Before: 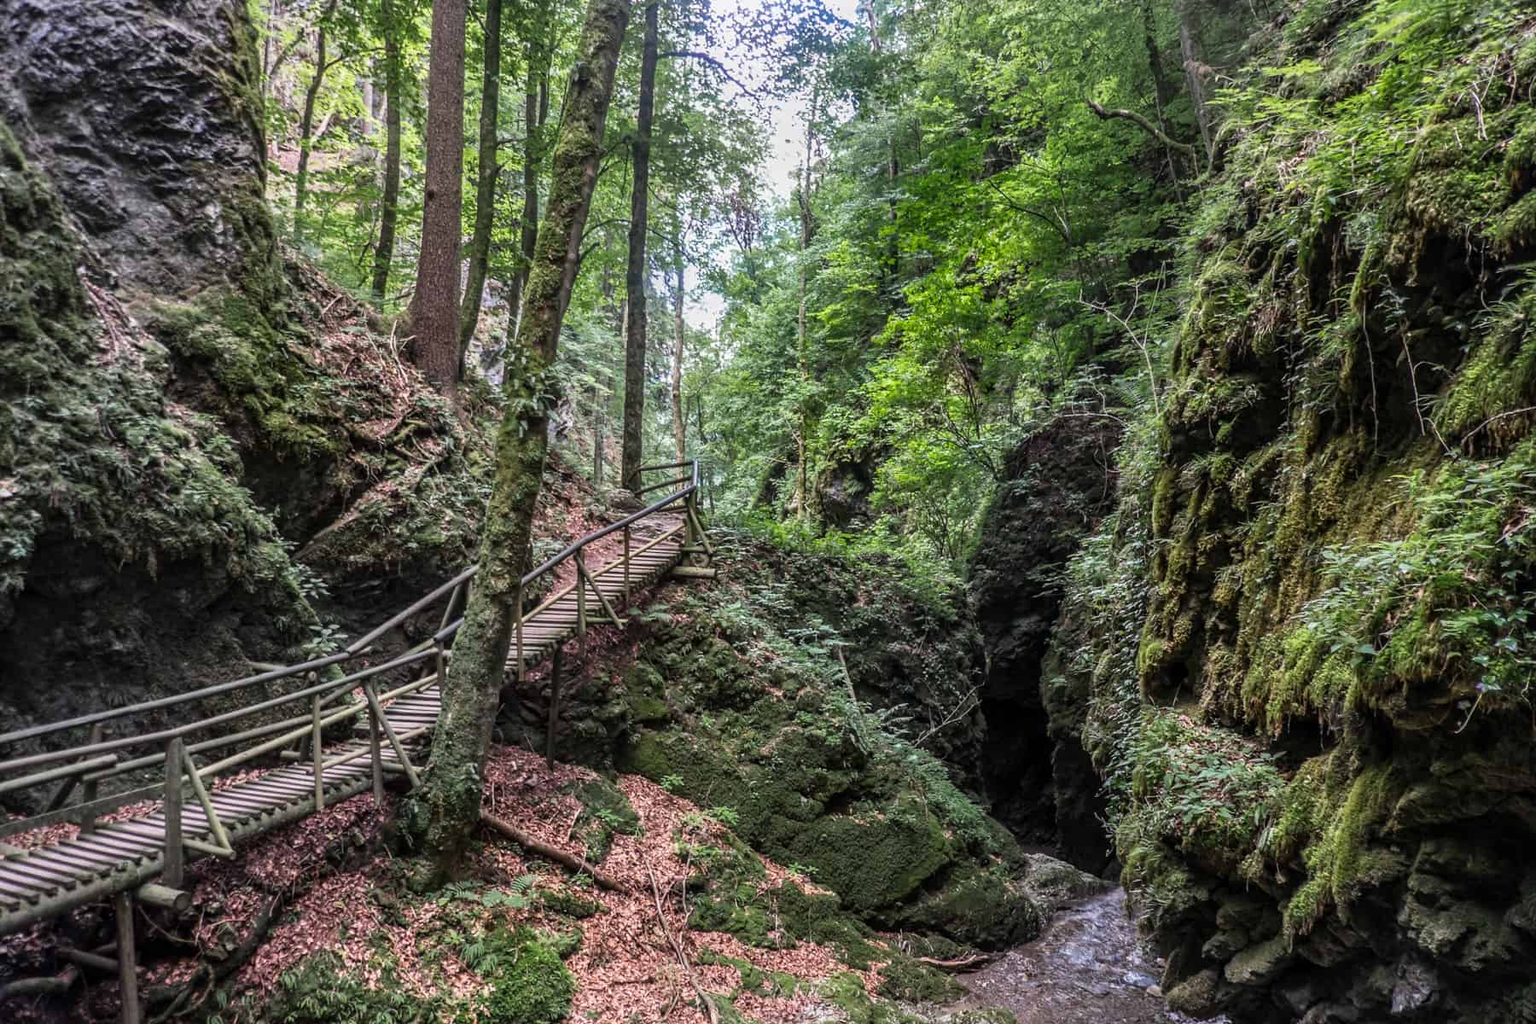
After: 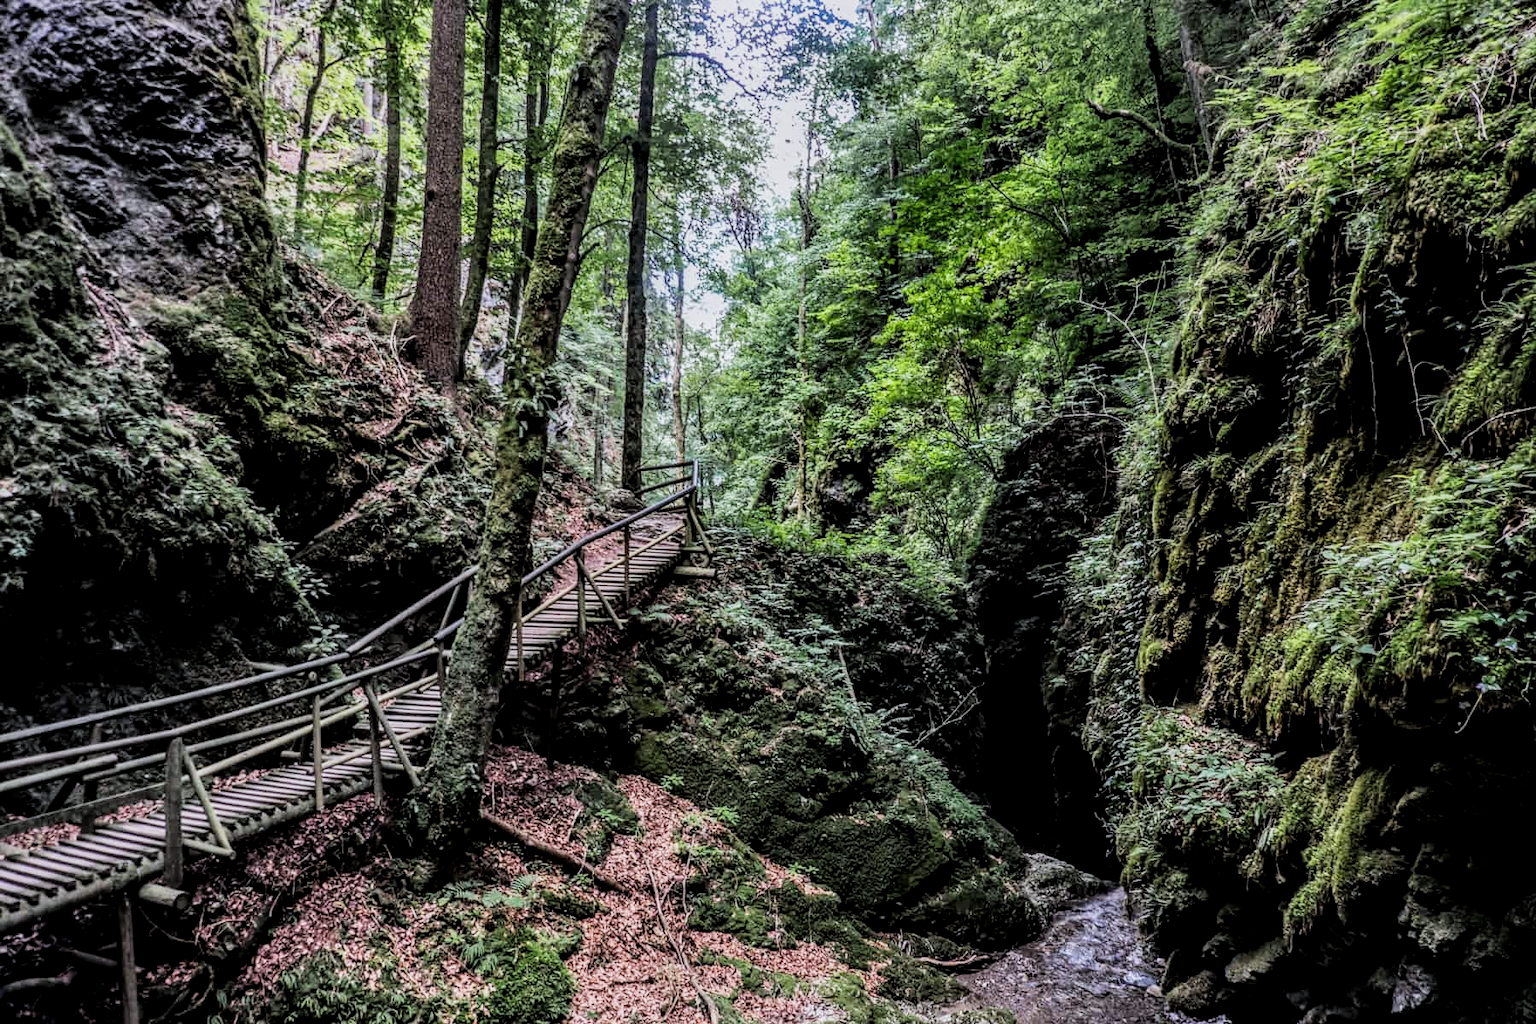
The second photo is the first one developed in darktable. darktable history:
filmic rgb: black relative exposure -5 EV, hardness 2.88, contrast 1.3, highlights saturation mix -30%
local contrast: detail 130%
white balance: red 0.983, blue 1.036
